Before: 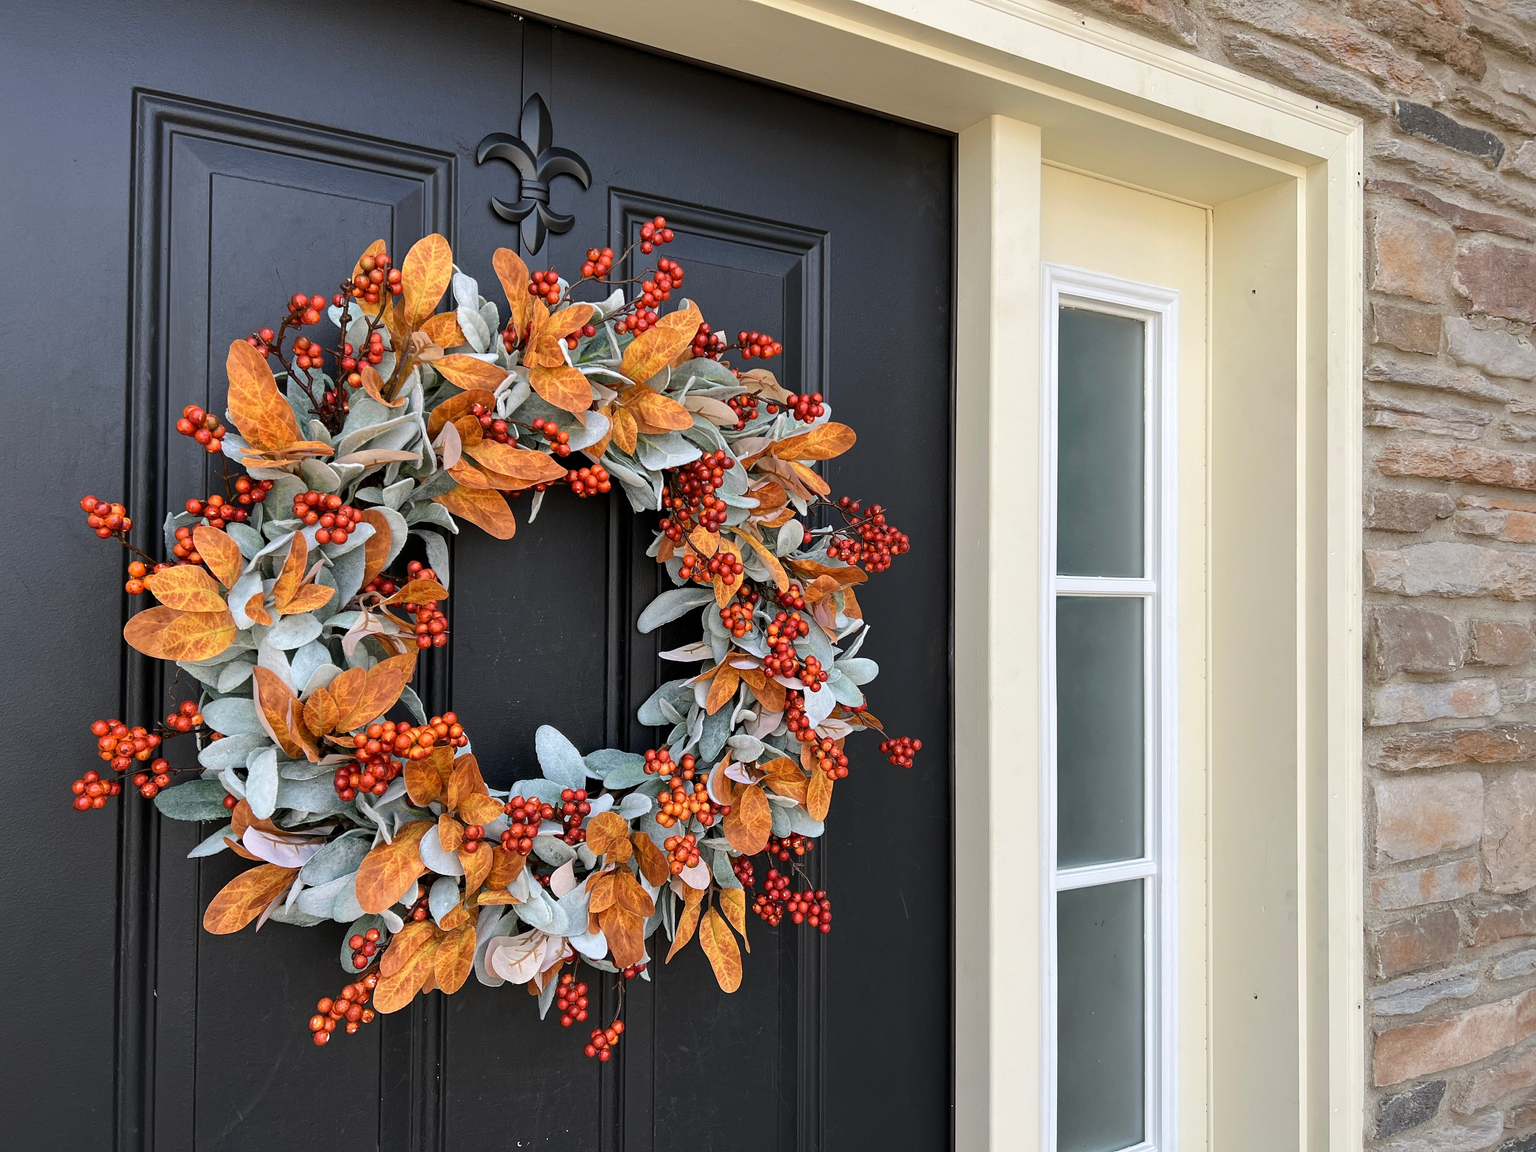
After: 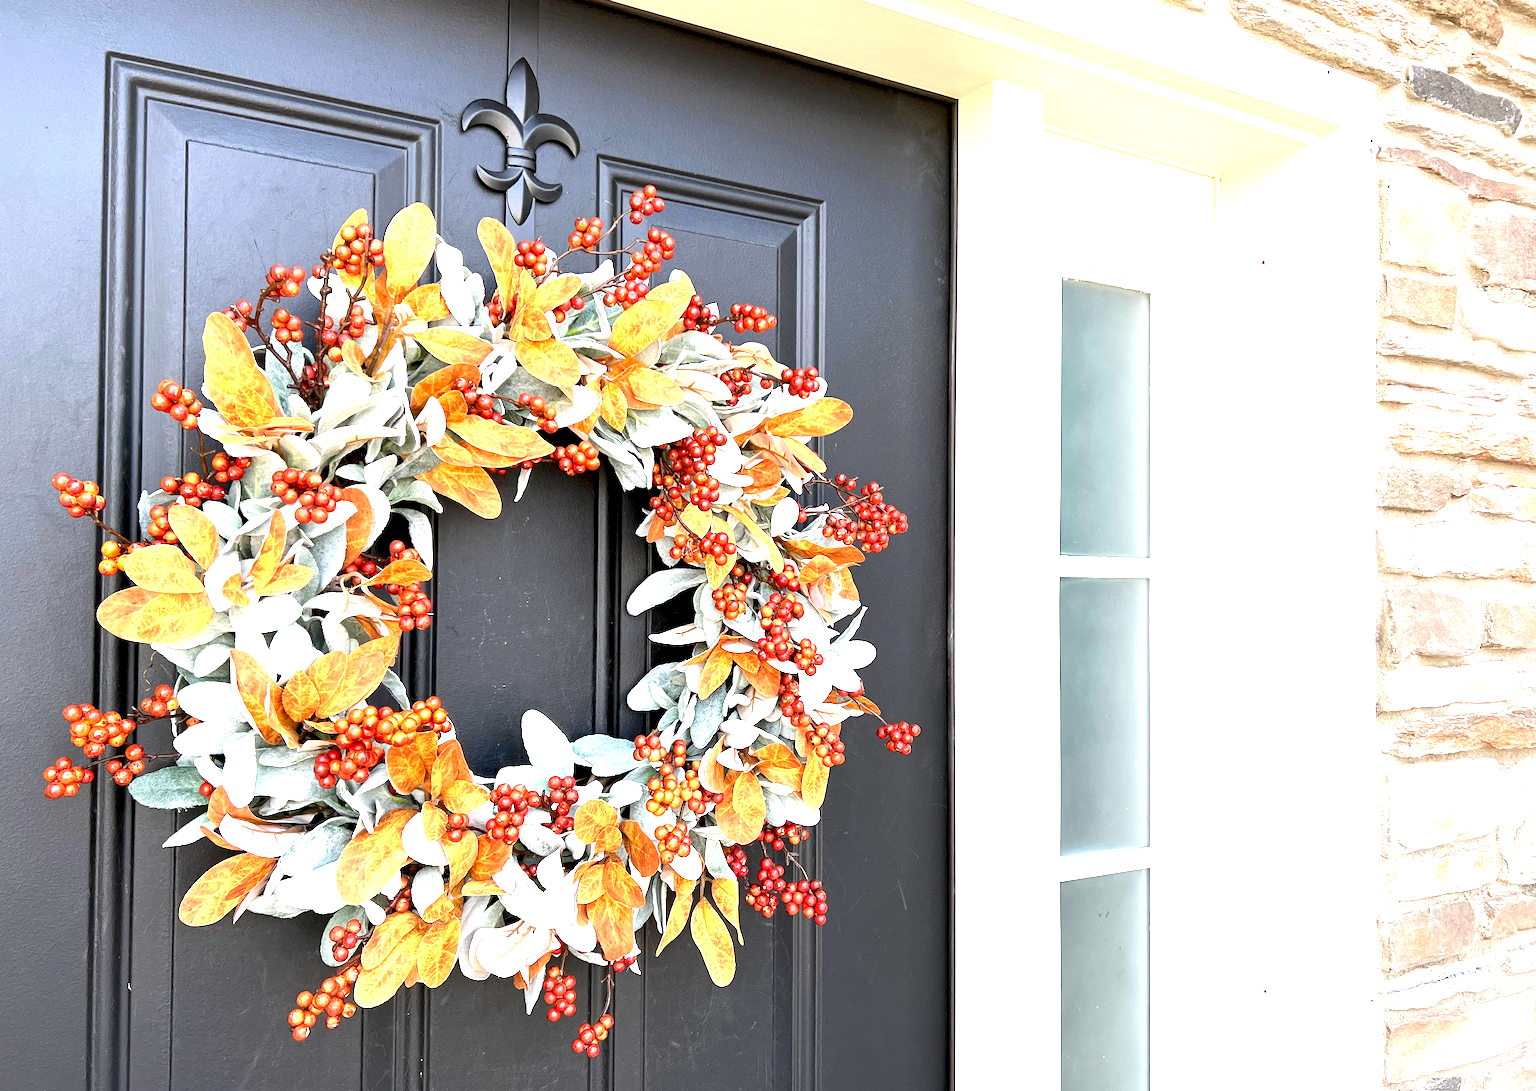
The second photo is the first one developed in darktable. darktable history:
exposure: black level correction 0.001, exposure 2 EV, compensate highlight preservation false
crop: left 1.964%, top 3.251%, right 1.122%, bottom 4.933%
